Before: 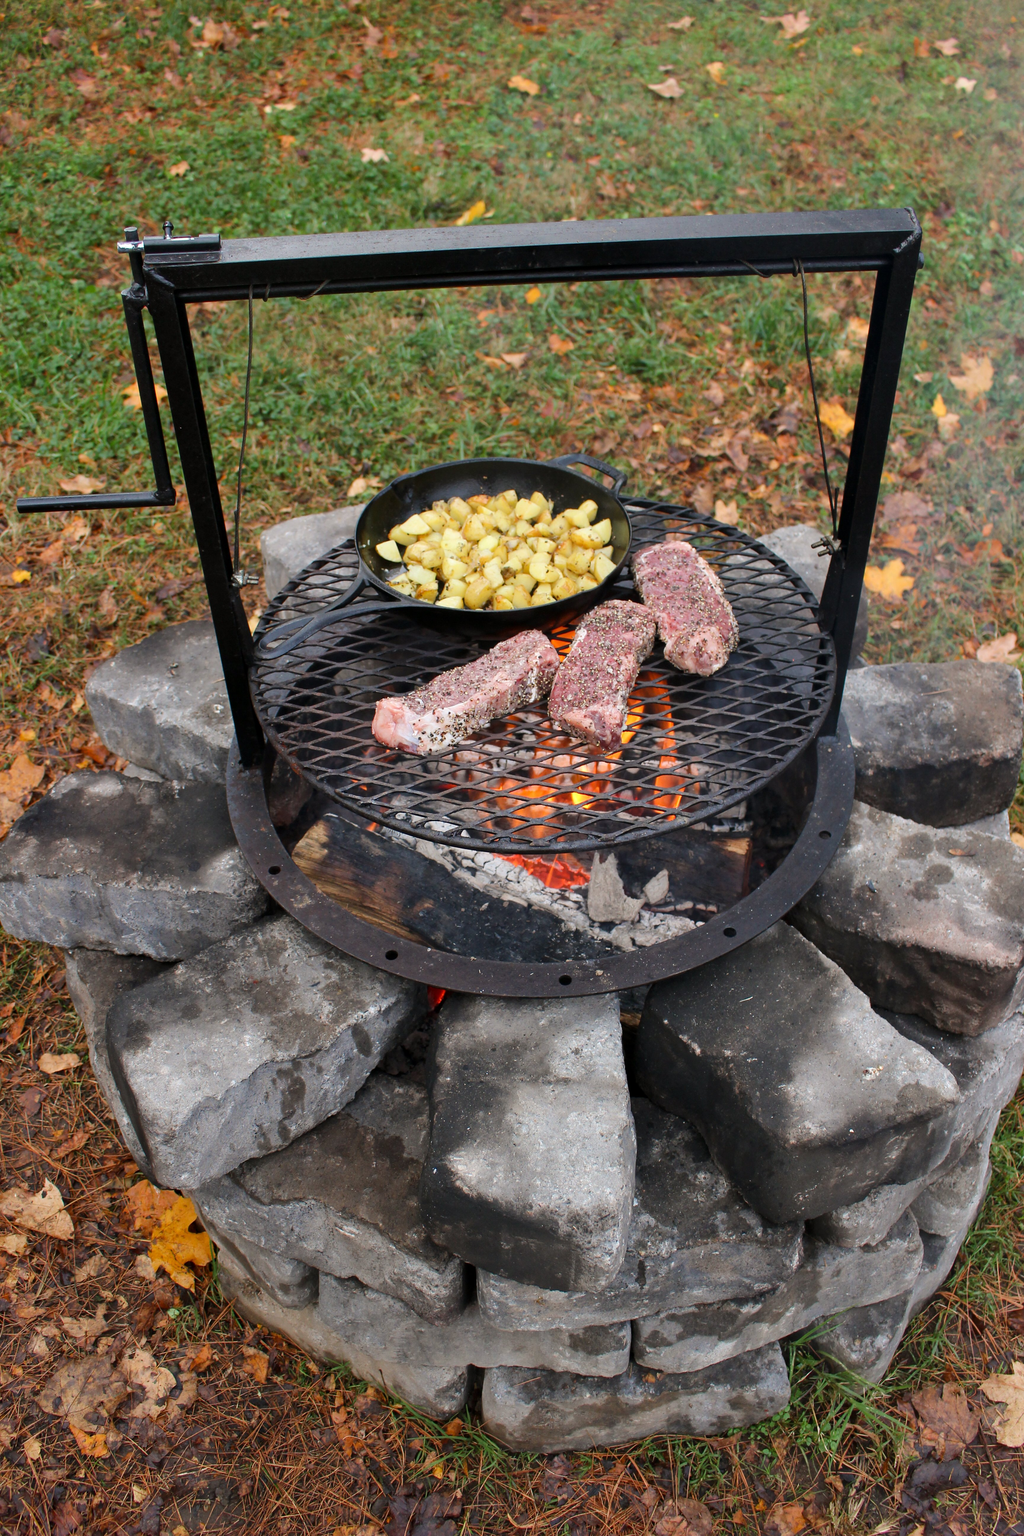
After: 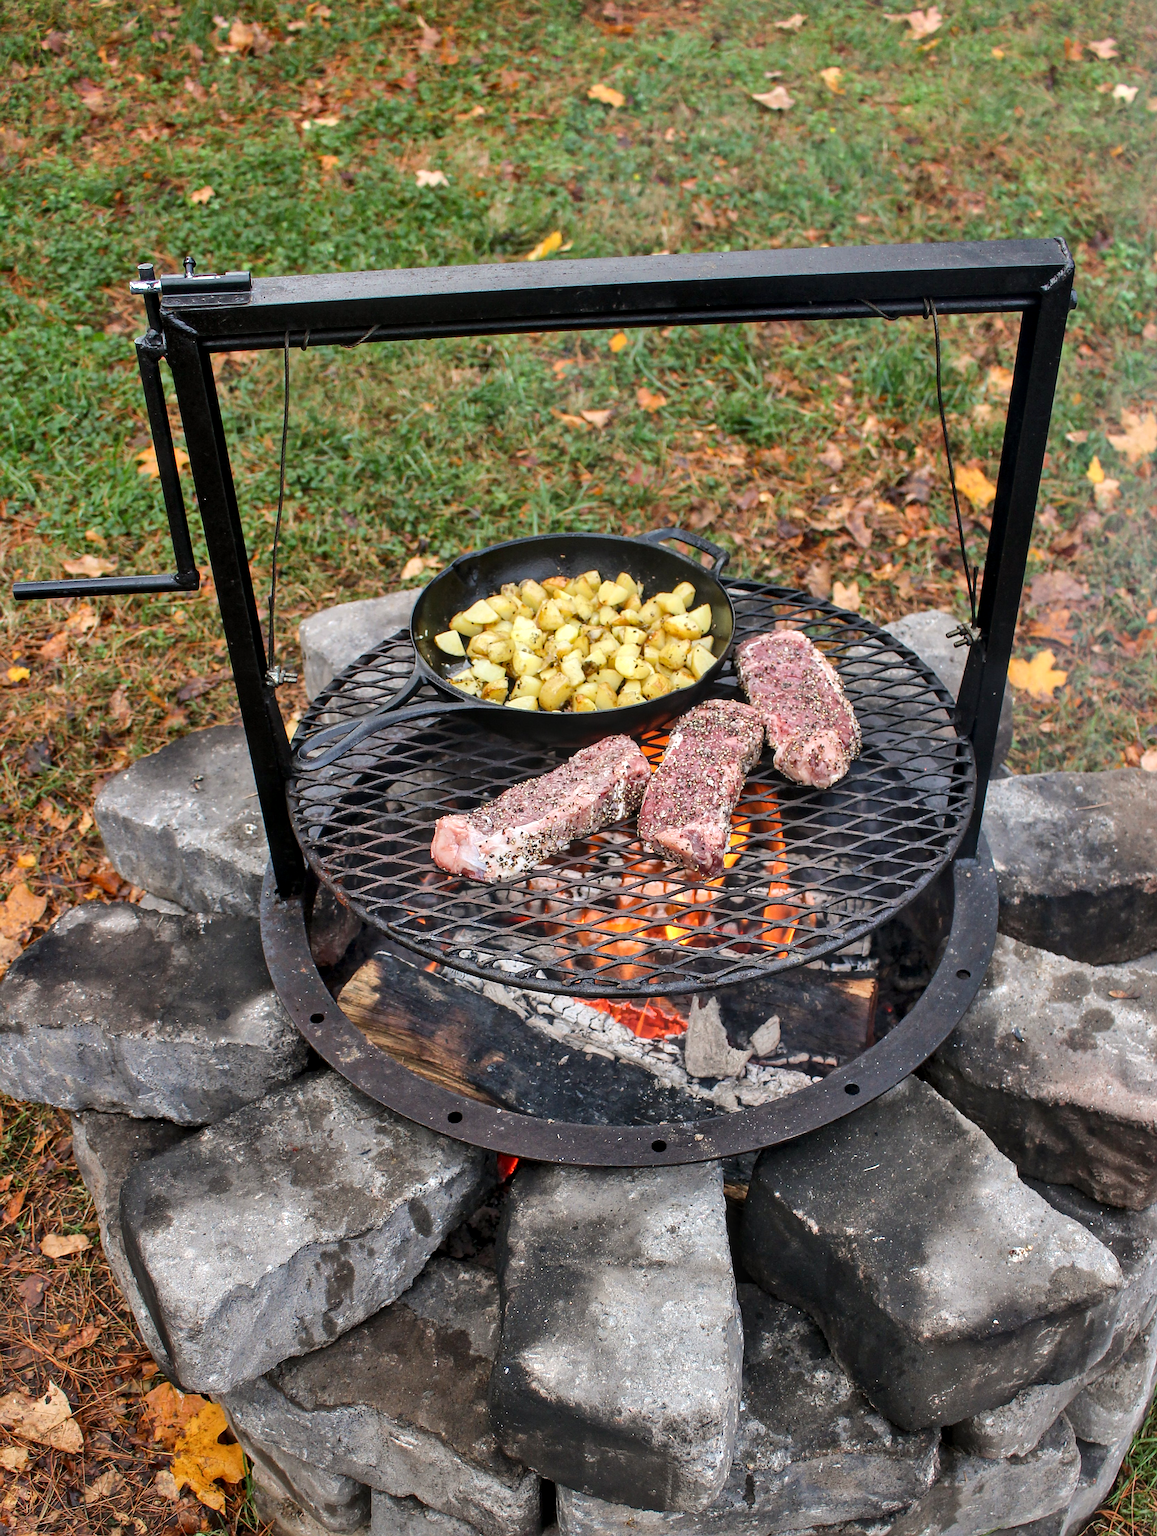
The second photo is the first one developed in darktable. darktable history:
crop and rotate: angle 0.211°, left 0.247%, right 2.983%, bottom 14.361%
exposure: exposure 0.202 EV, compensate exposure bias true, compensate highlight preservation false
levels: white 99.96%
contrast brightness saturation: contrast 0.075
local contrast: on, module defaults
shadows and highlights: low approximation 0.01, soften with gaussian
sharpen: on, module defaults
